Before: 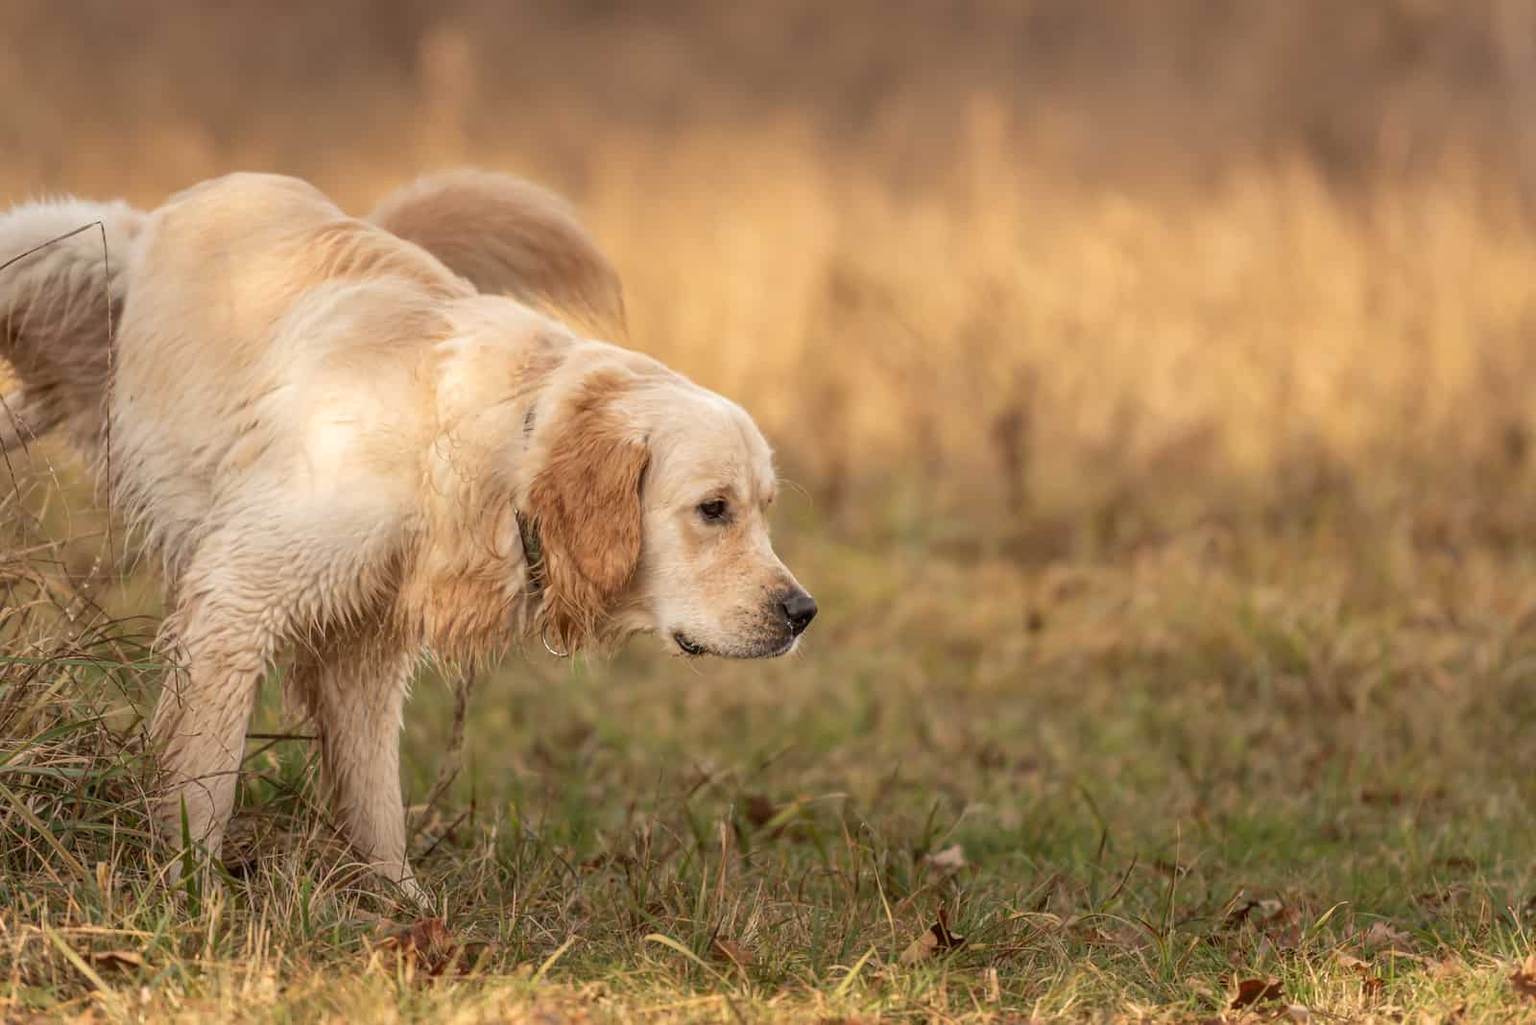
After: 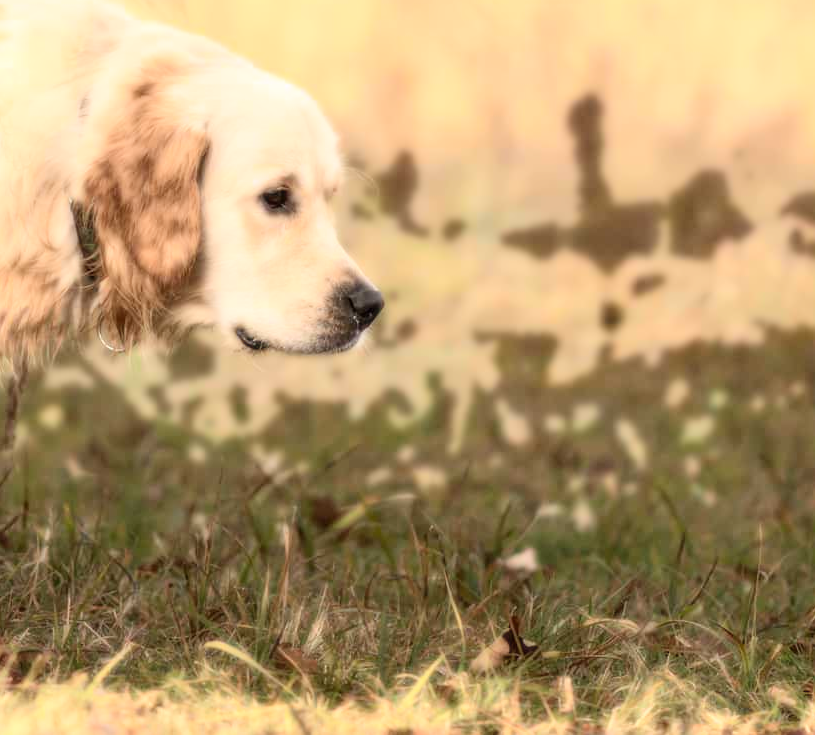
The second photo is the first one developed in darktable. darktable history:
bloom: size 0%, threshold 54.82%, strength 8.31%
crop and rotate: left 29.237%, top 31.152%, right 19.807%
